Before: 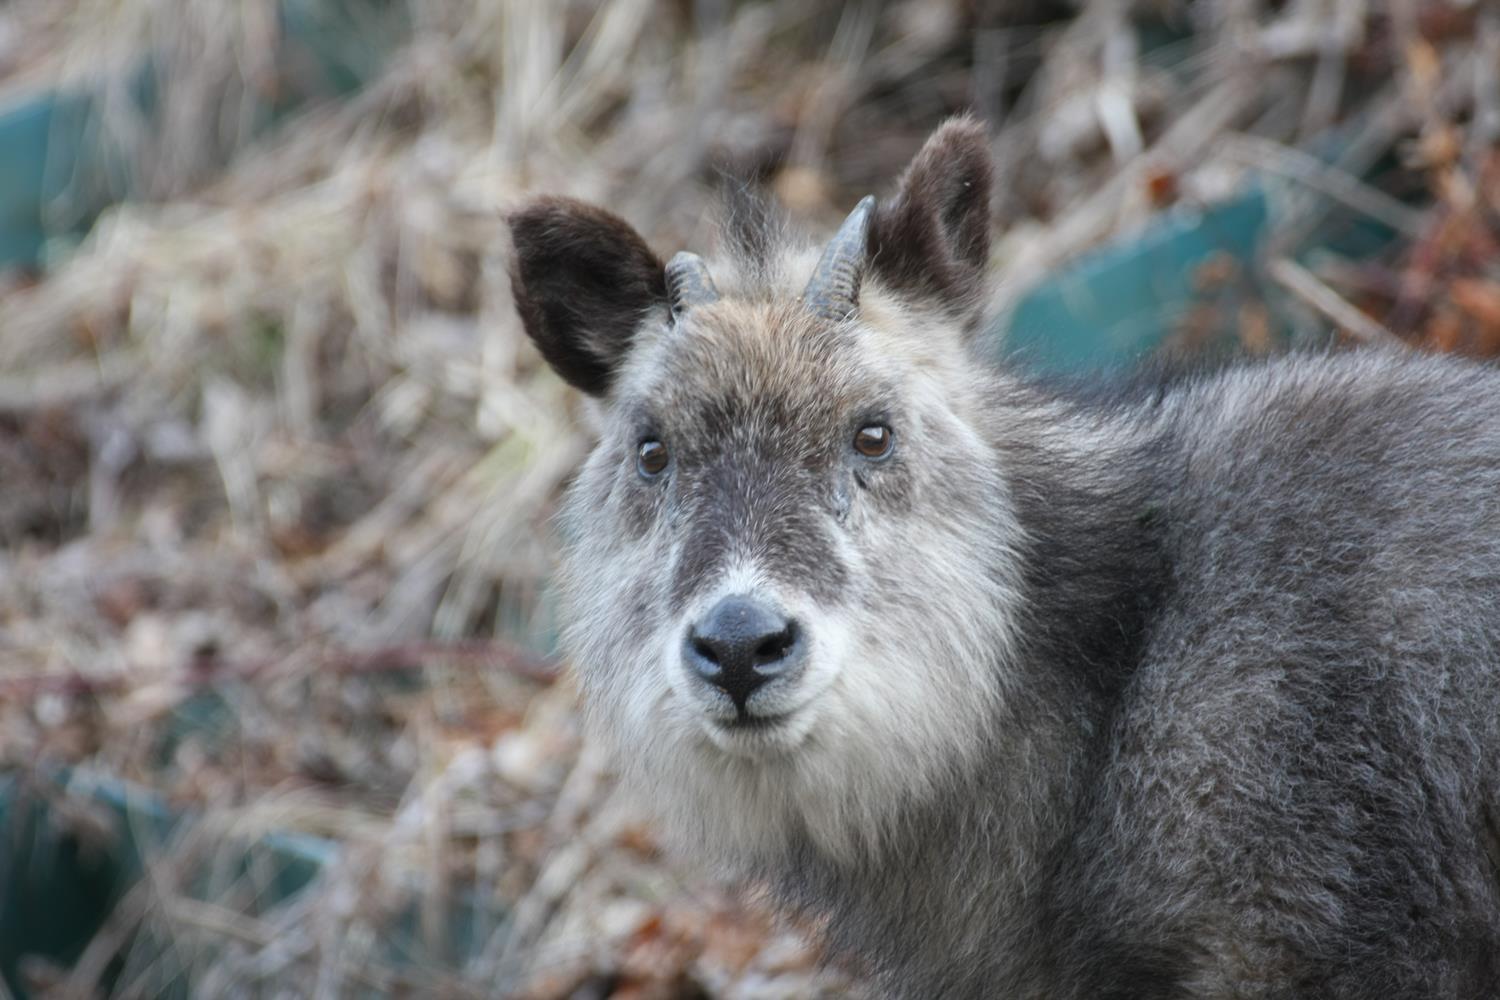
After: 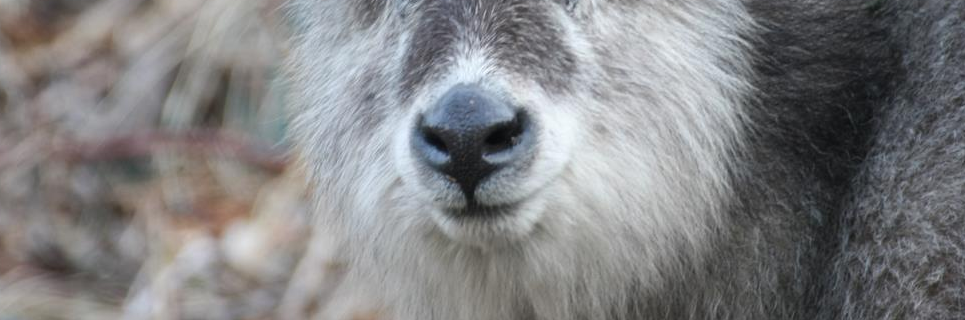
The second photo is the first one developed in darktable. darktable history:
crop: left 18.091%, top 51.13%, right 17.525%, bottom 16.85%
